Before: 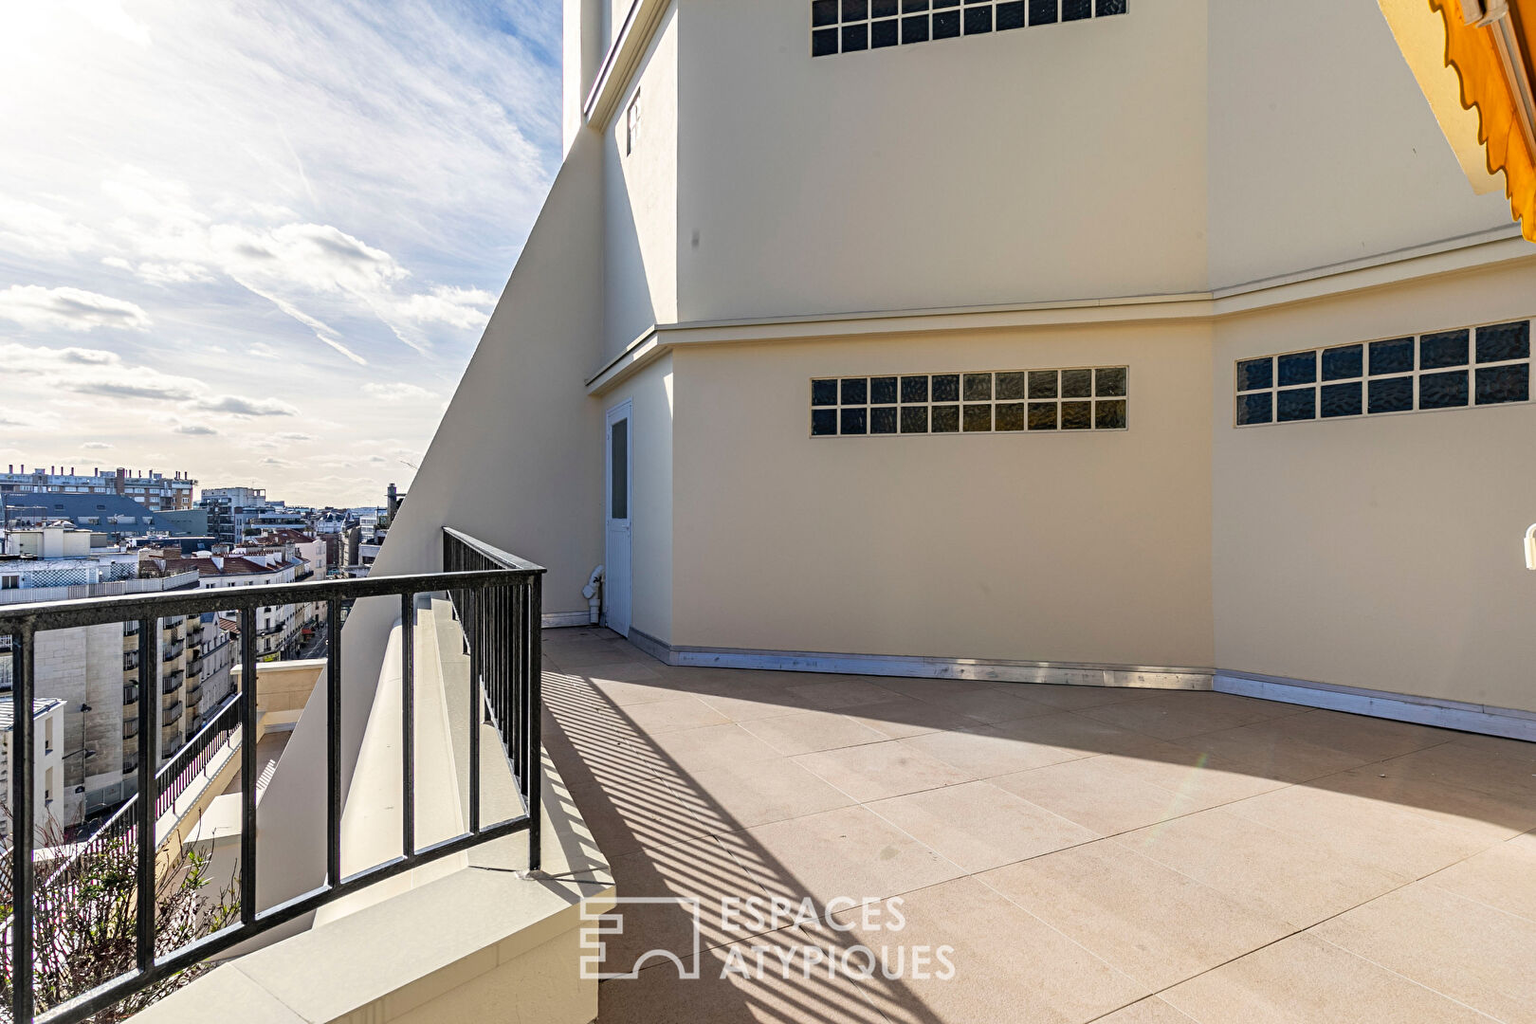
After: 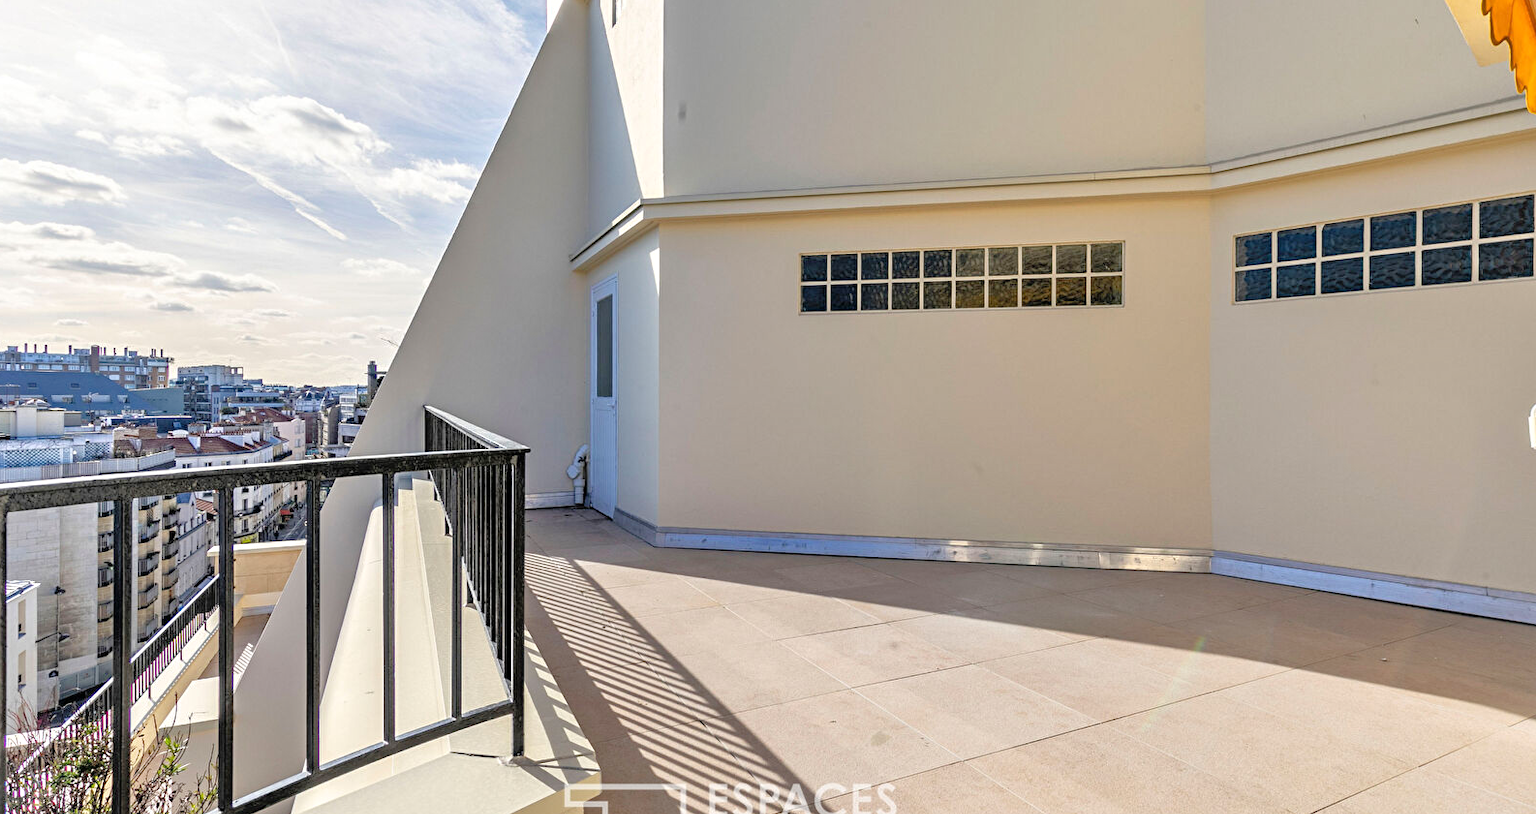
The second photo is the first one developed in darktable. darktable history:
crop and rotate: left 1.814%, top 12.818%, right 0.25%, bottom 9.225%
tone equalizer: -7 EV 0.15 EV, -6 EV 0.6 EV, -5 EV 1.15 EV, -4 EV 1.33 EV, -3 EV 1.15 EV, -2 EV 0.6 EV, -1 EV 0.15 EV, mask exposure compensation -0.5 EV
